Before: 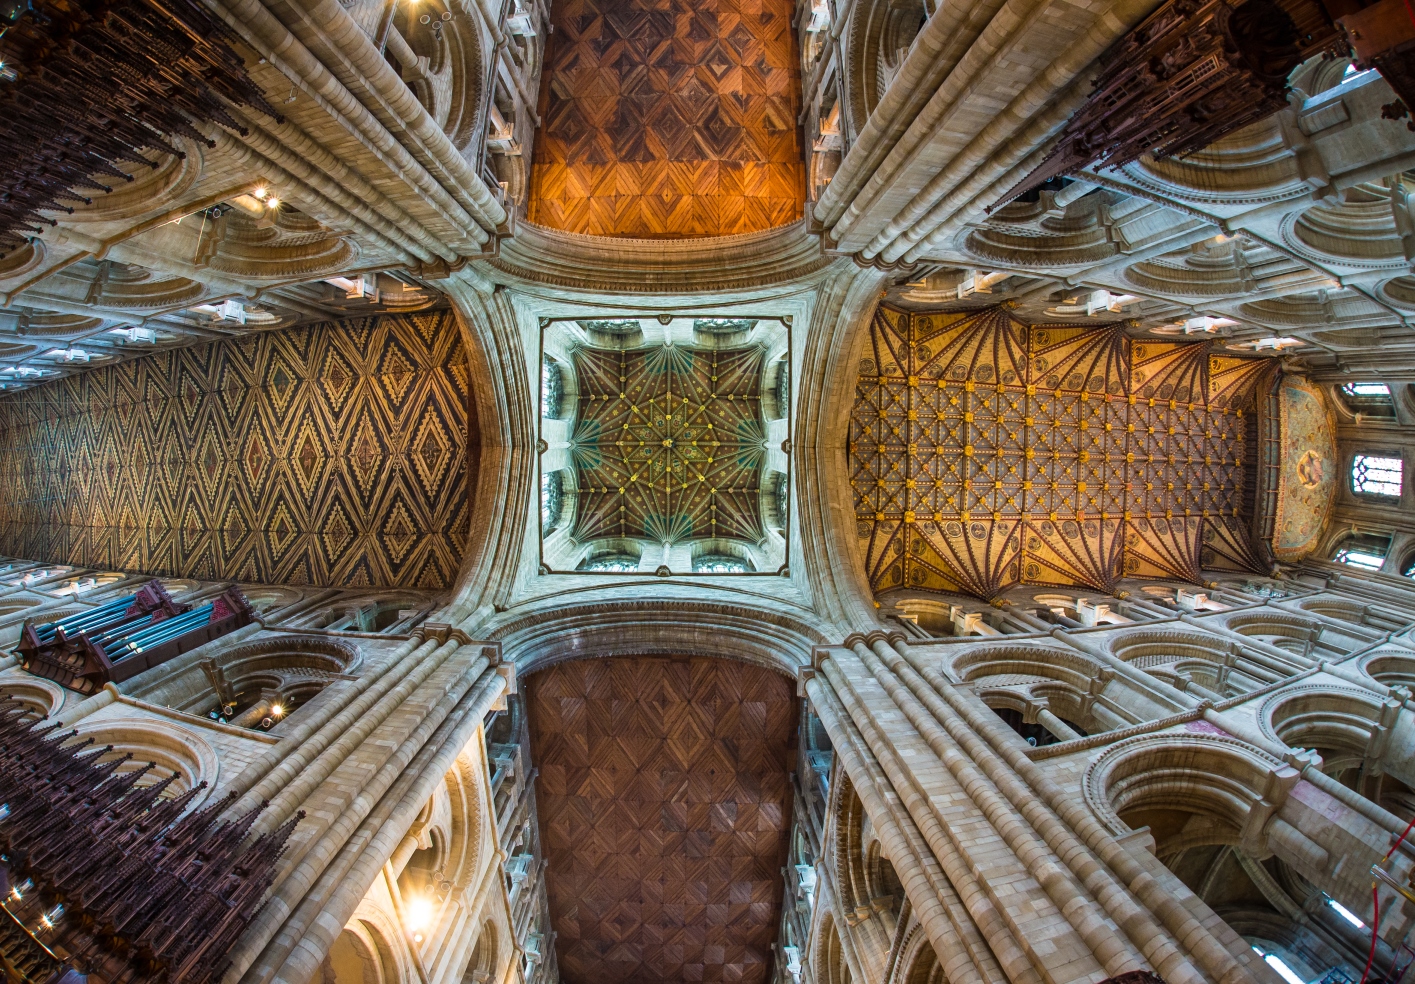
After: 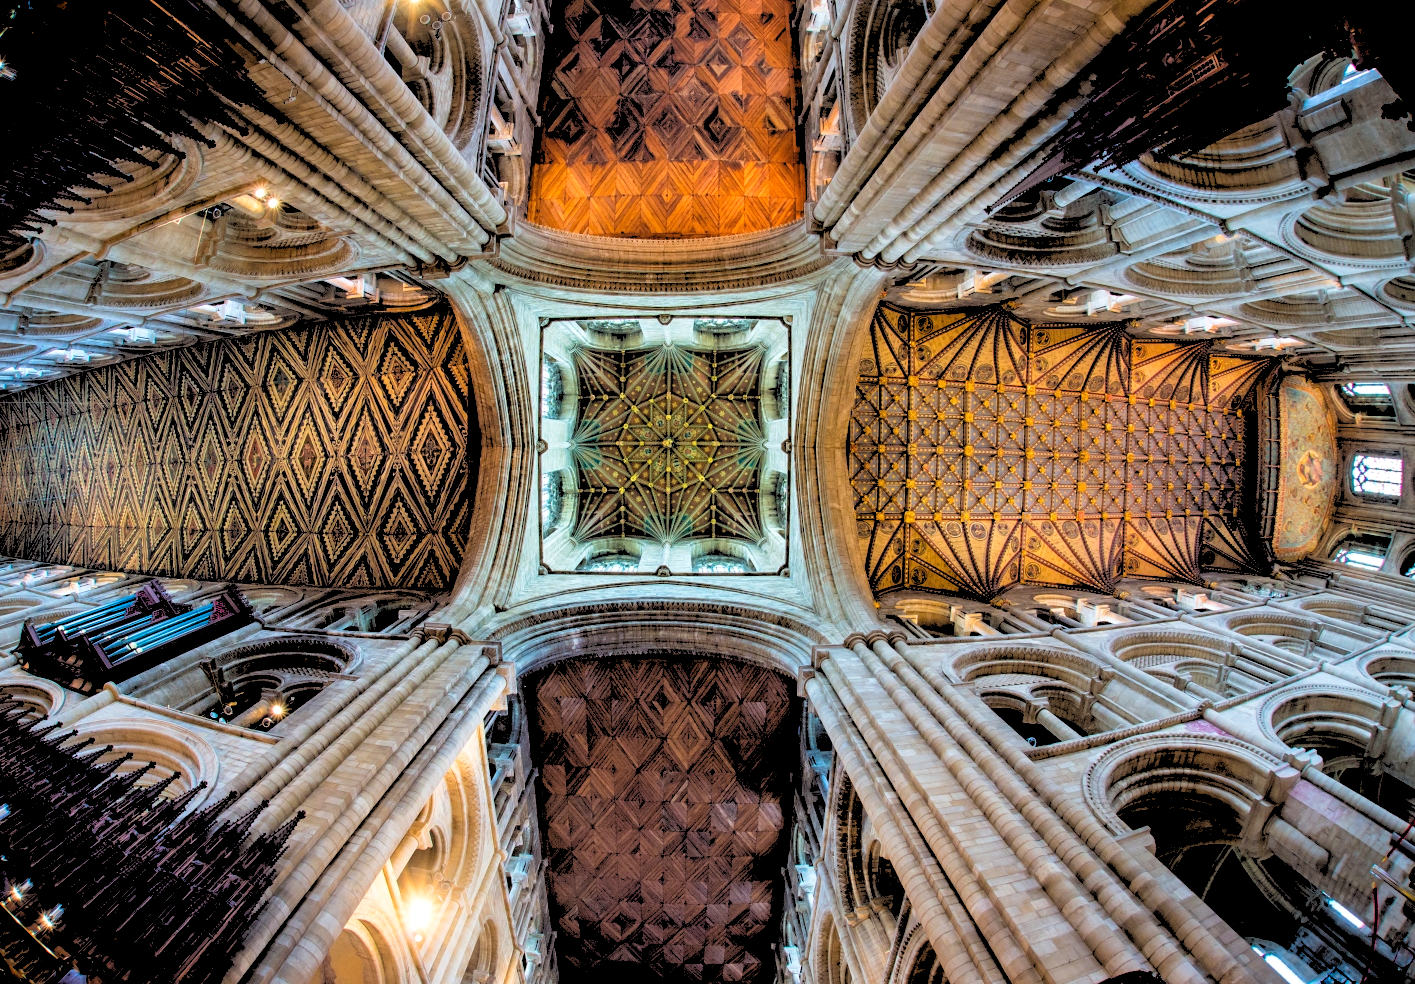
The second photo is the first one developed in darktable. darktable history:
rgb levels: levels [[0.027, 0.429, 0.996], [0, 0.5, 1], [0, 0.5, 1]]
color balance: gamma [0.9, 0.988, 0.975, 1.025], gain [1.05, 1, 1, 1]
